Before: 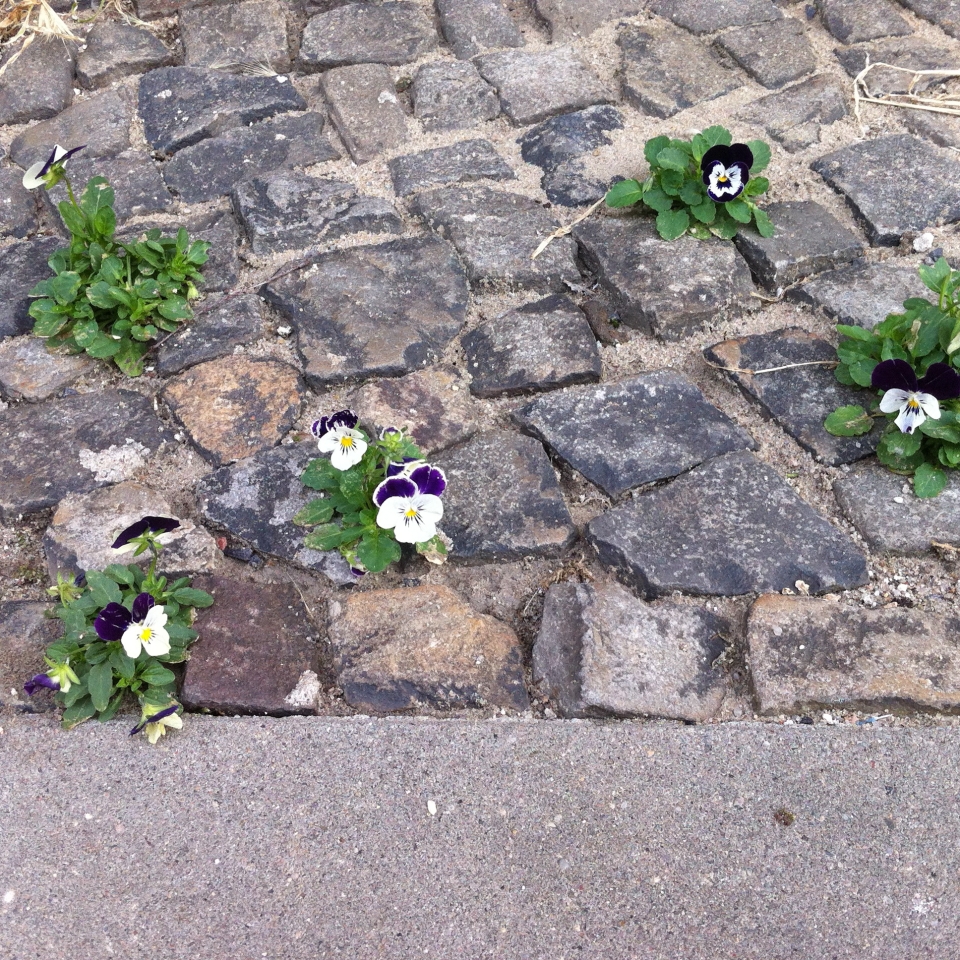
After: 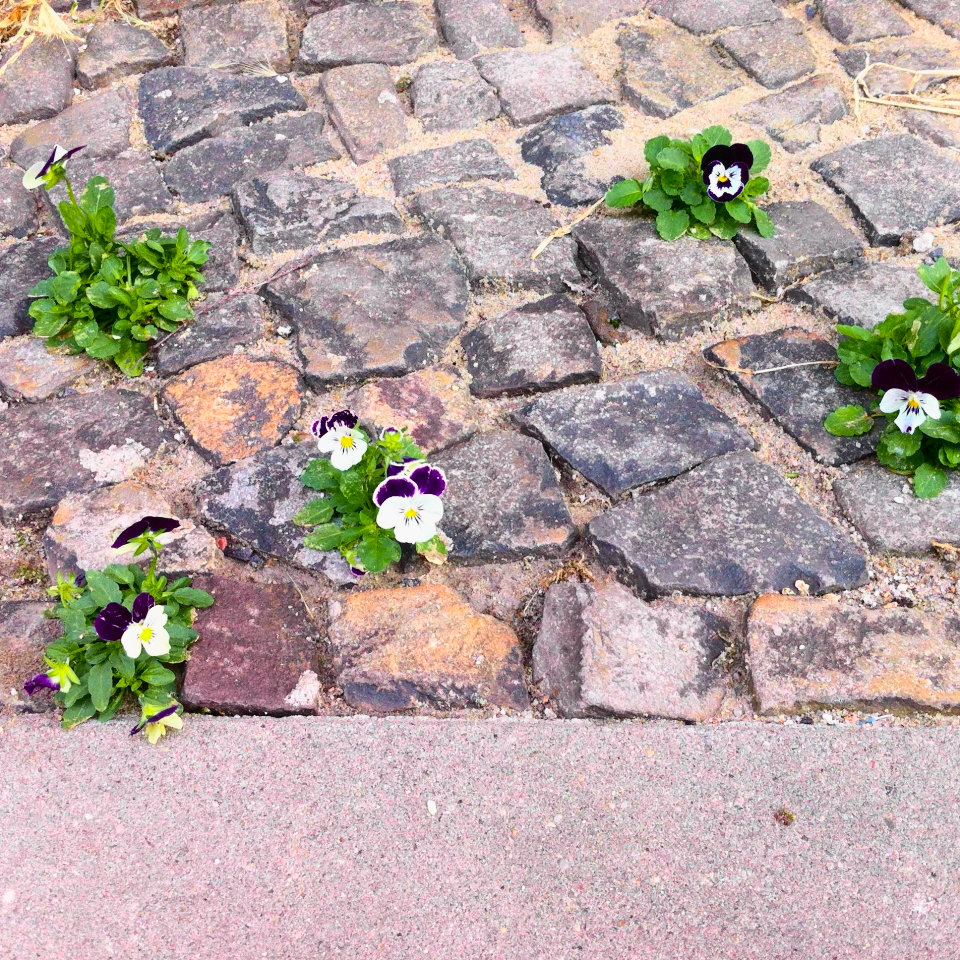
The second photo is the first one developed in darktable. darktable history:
tone curve: curves: ch0 [(0, 0) (0.131, 0.116) (0.316, 0.345) (0.501, 0.584) (0.629, 0.732) (0.812, 0.888) (1, 0.974)]; ch1 [(0, 0) (0.366, 0.367) (0.475, 0.453) (0.494, 0.497) (0.504, 0.503) (0.553, 0.584) (1, 1)]; ch2 [(0, 0) (0.333, 0.346) (0.375, 0.375) (0.424, 0.43) (0.476, 0.492) (0.502, 0.501) (0.533, 0.556) (0.566, 0.599) (0.614, 0.653) (1, 1)], color space Lab, independent channels, preserve colors none
shadows and highlights: shadows -70, highlights 35, soften with gaussian
color balance rgb: linear chroma grading › global chroma 15%, perceptual saturation grading › global saturation 30%
